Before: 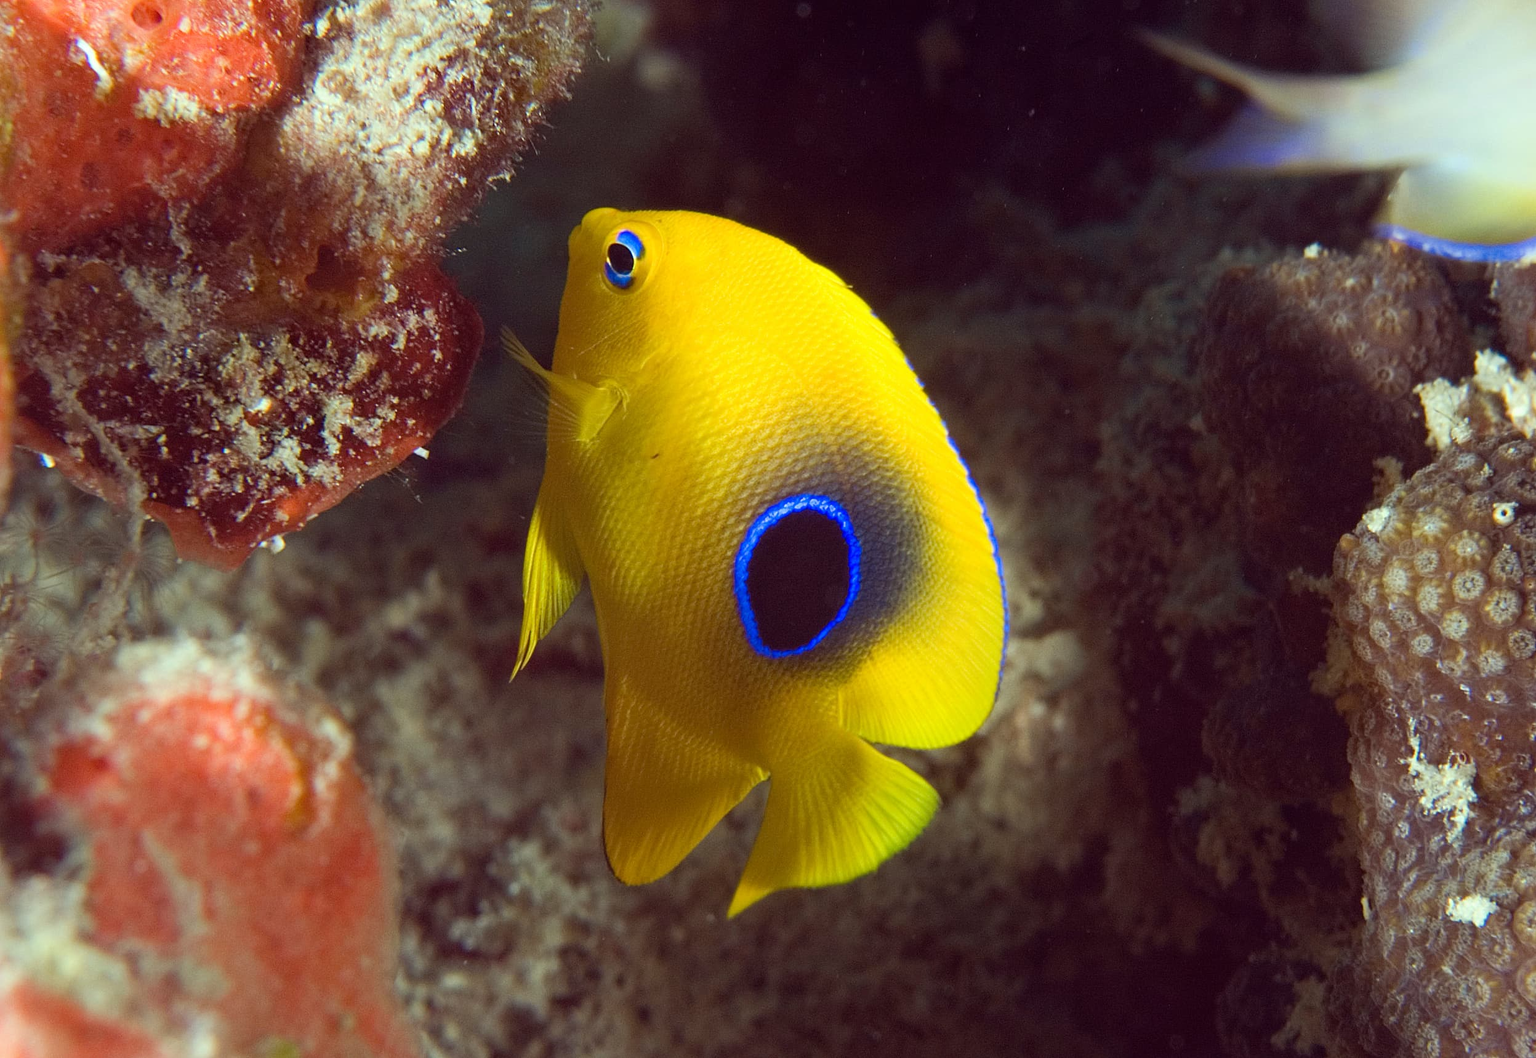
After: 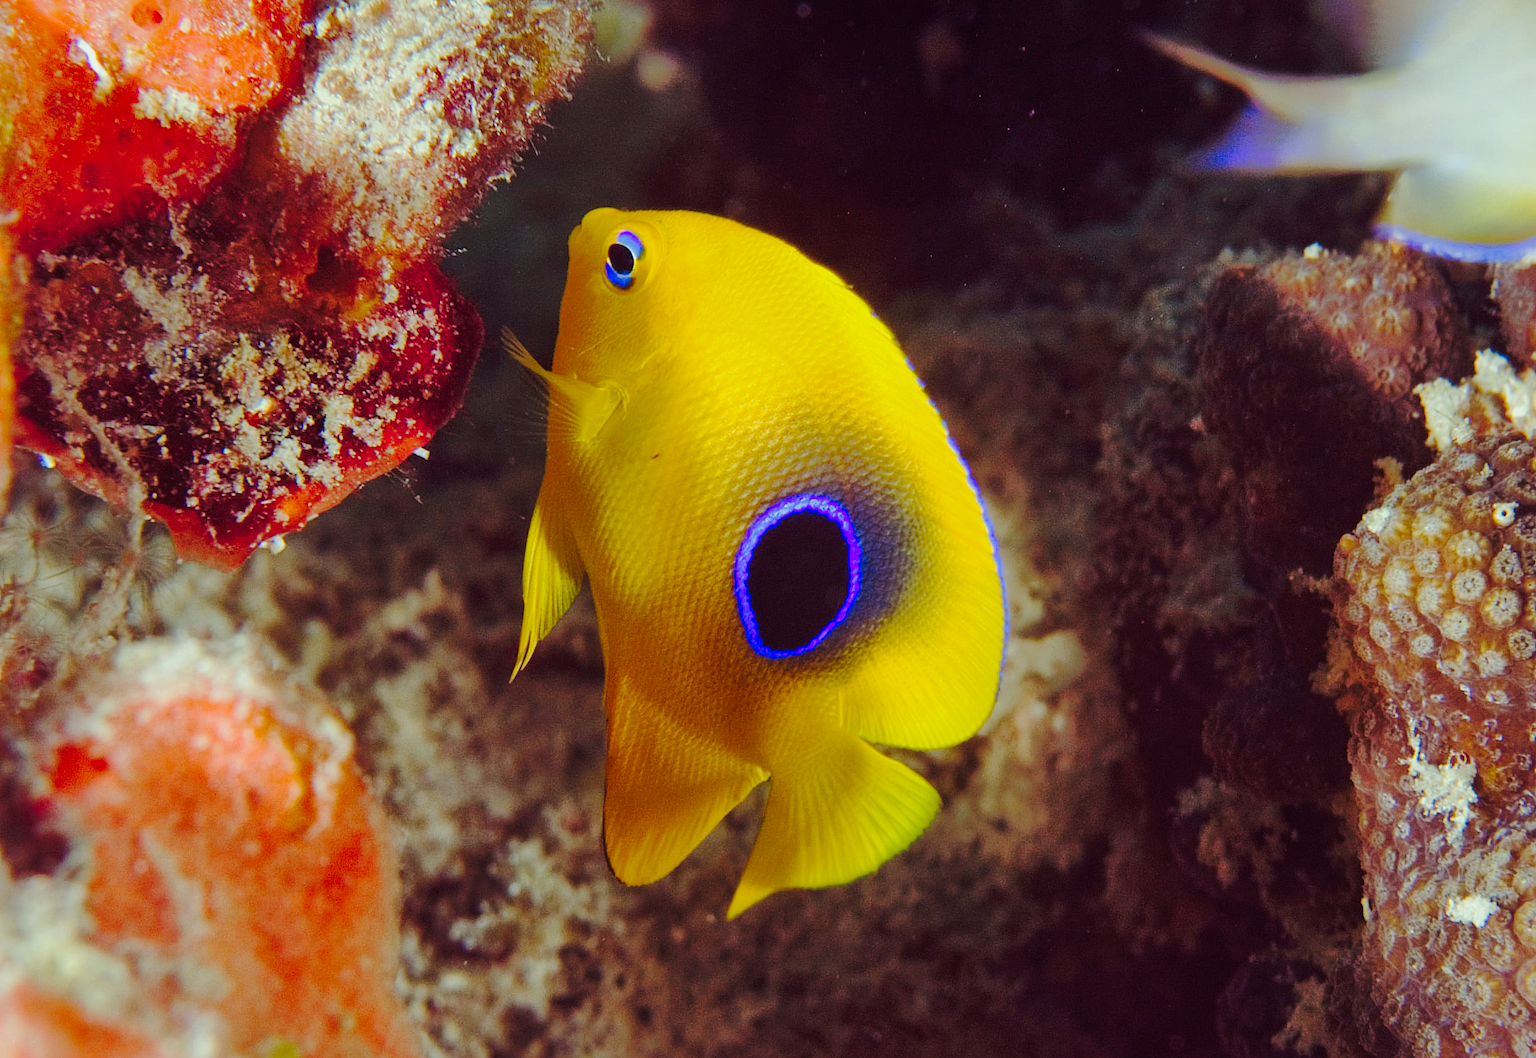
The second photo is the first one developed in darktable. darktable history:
shadows and highlights: shadows 58.7, highlights -59.76
tone curve: curves: ch0 [(0, 0) (0.094, 0.039) (0.243, 0.155) (0.411, 0.482) (0.479, 0.583) (0.654, 0.742) (0.793, 0.851) (0.994, 0.974)]; ch1 [(0, 0) (0.161, 0.092) (0.35, 0.33) (0.392, 0.392) (0.456, 0.456) (0.505, 0.502) (0.537, 0.518) (0.553, 0.53) (0.573, 0.569) (0.718, 0.718) (1, 1)]; ch2 [(0, 0) (0.346, 0.362) (0.411, 0.412) (0.502, 0.502) (0.531, 0.521) (0.576, 0.553) (0.615, 0.621) (1, 1)], preserve colors none
